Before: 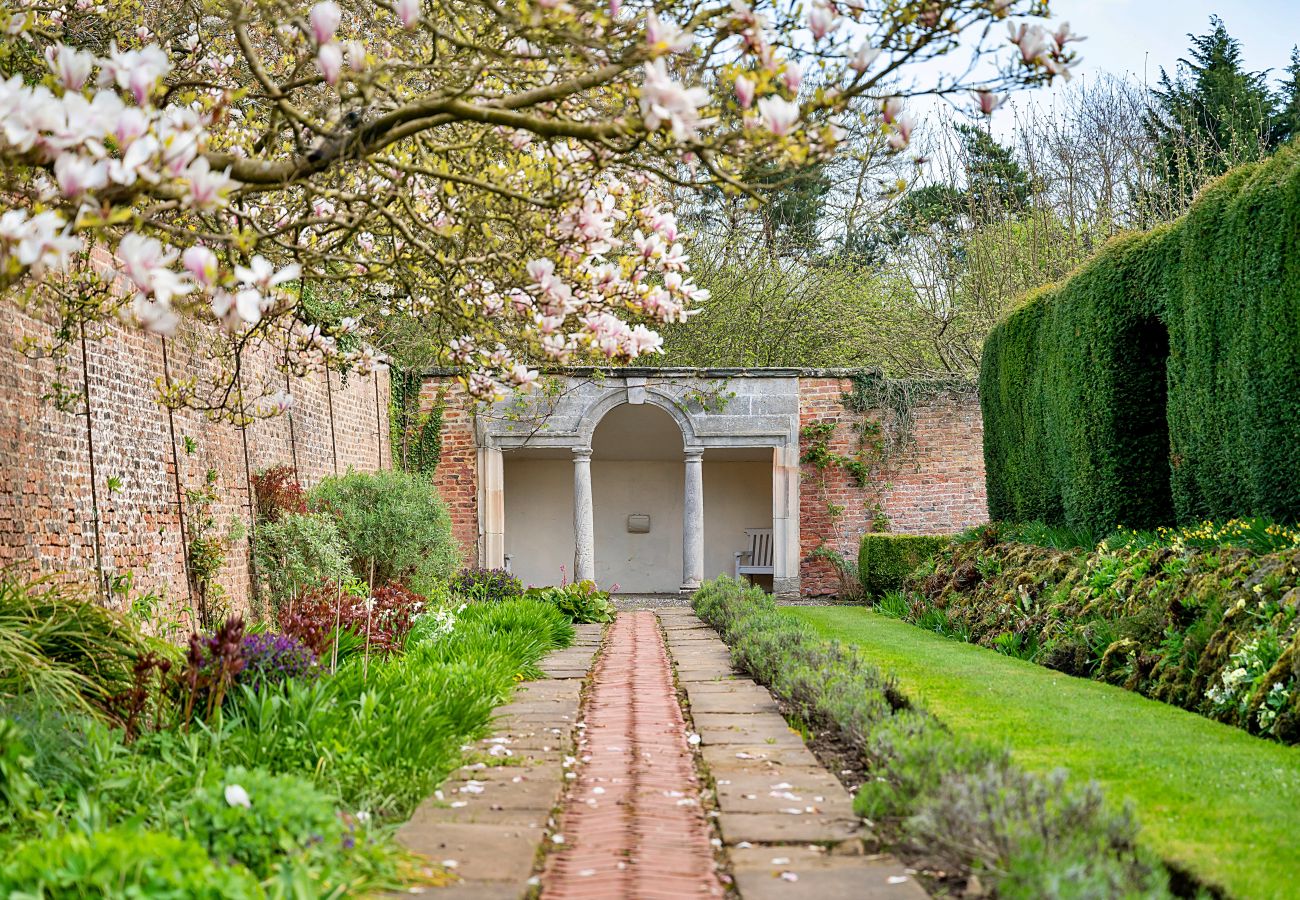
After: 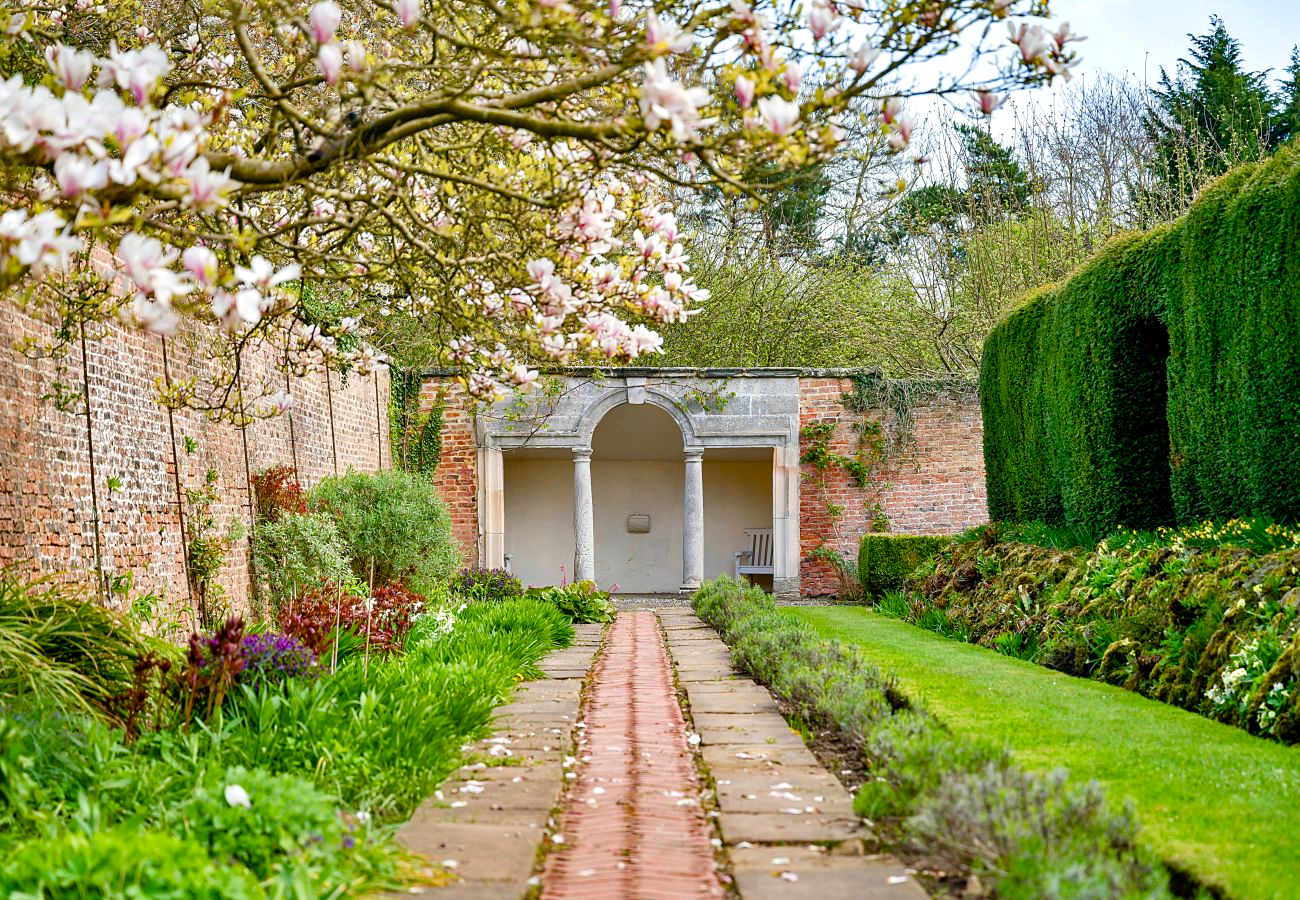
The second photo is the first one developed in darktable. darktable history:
color balance rgb: perceptual saturation grading › global saturation 40.054%, perceptual saturation grading › highlights -50.558%, perceptual saturation grading › shadows 31.211%, perceptual brilliance grading › global brilliance 3.112%, global vibrance 9.968%
